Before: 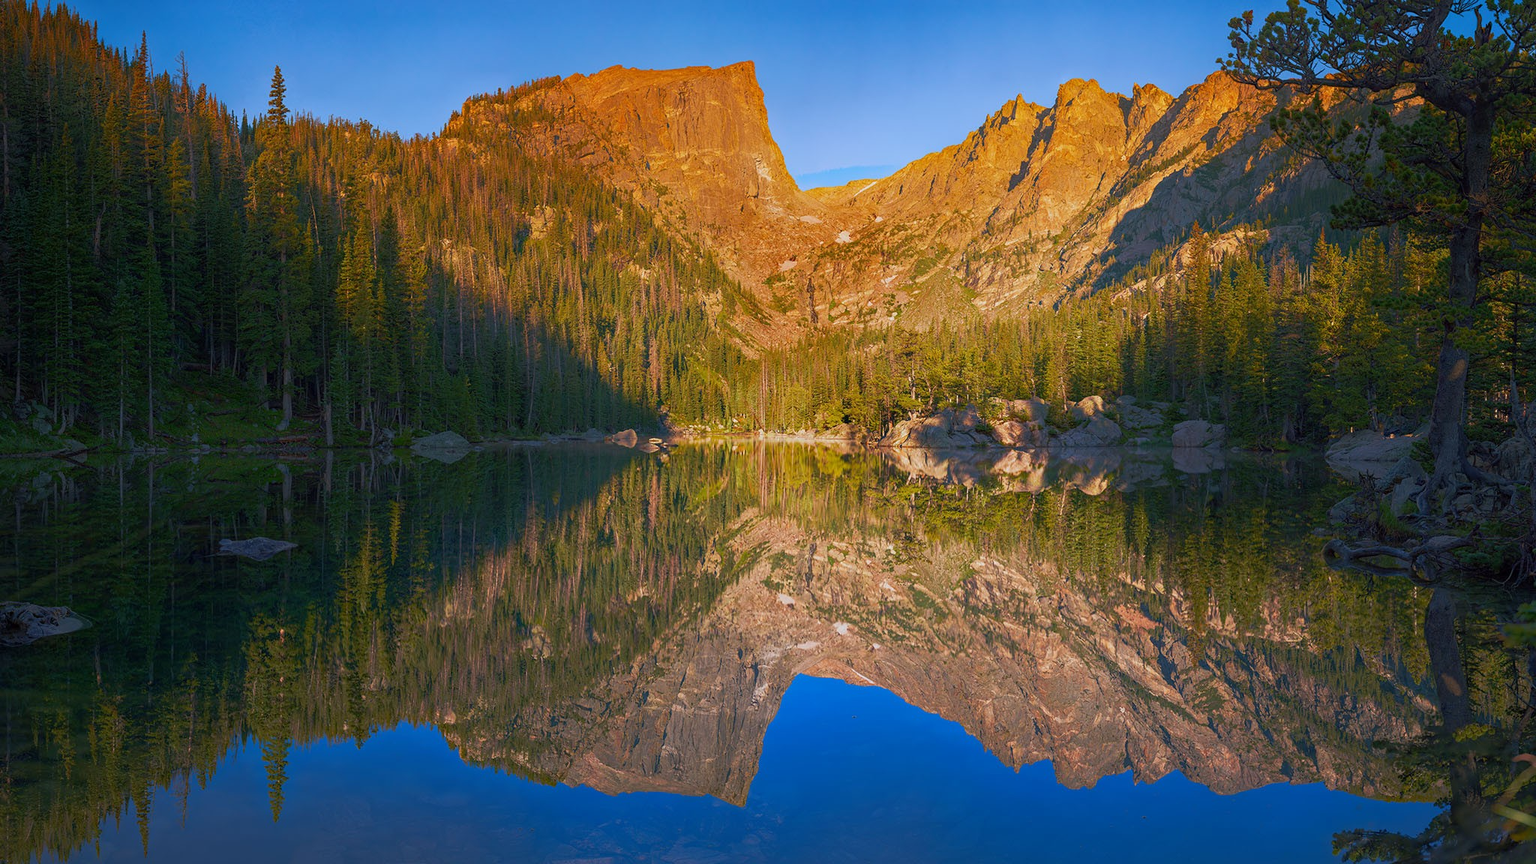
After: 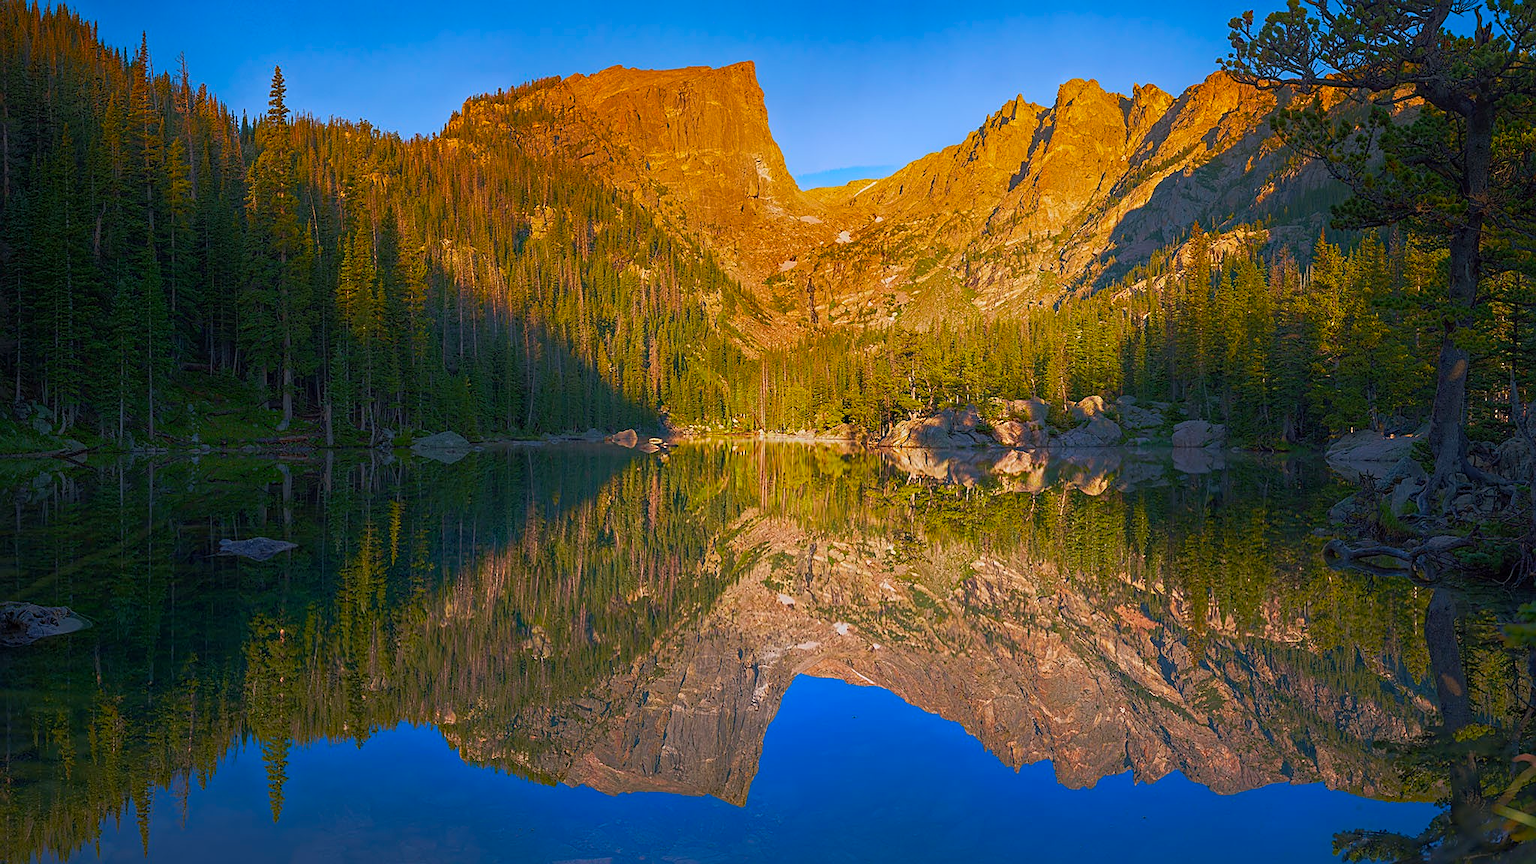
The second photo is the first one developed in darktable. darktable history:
color balance rgb: white fulcrum 0.997 EV, perceptual saturation grading › global saturation 15.034%, global vibrance 20.705%
sharpen: on, module defaults
